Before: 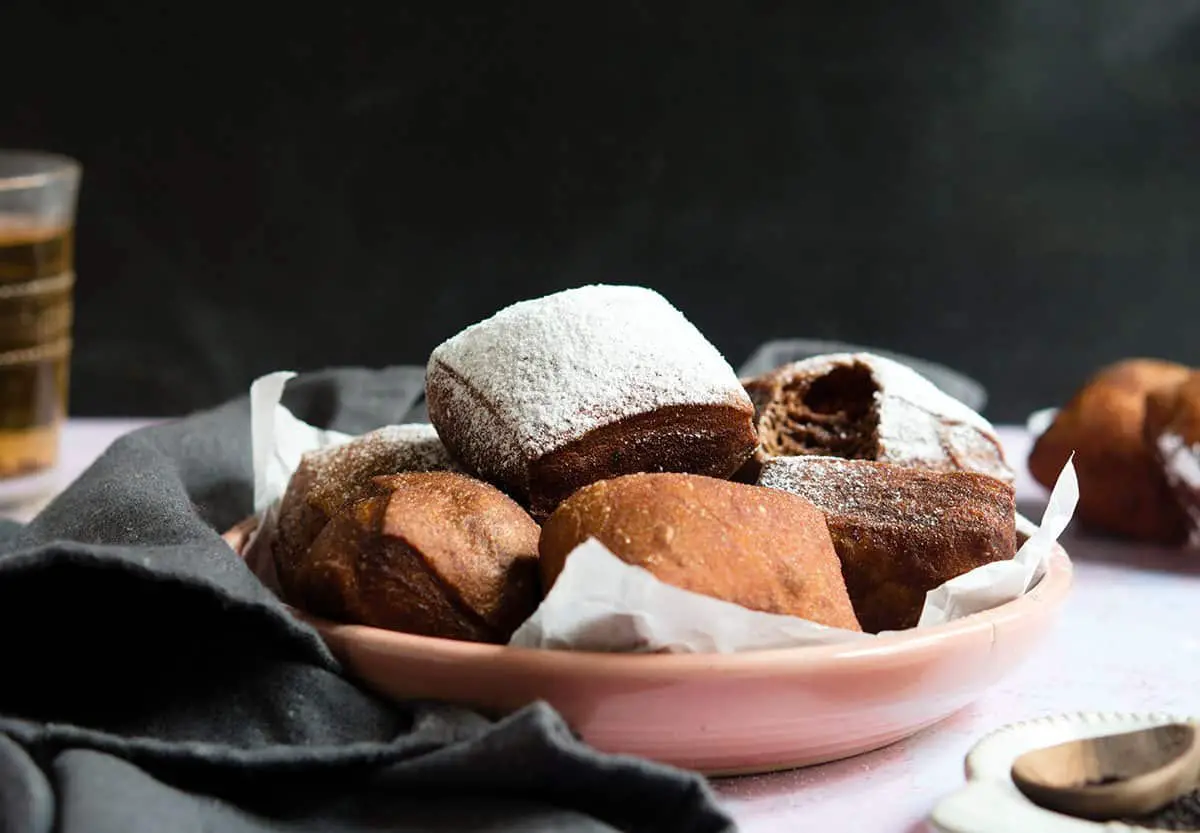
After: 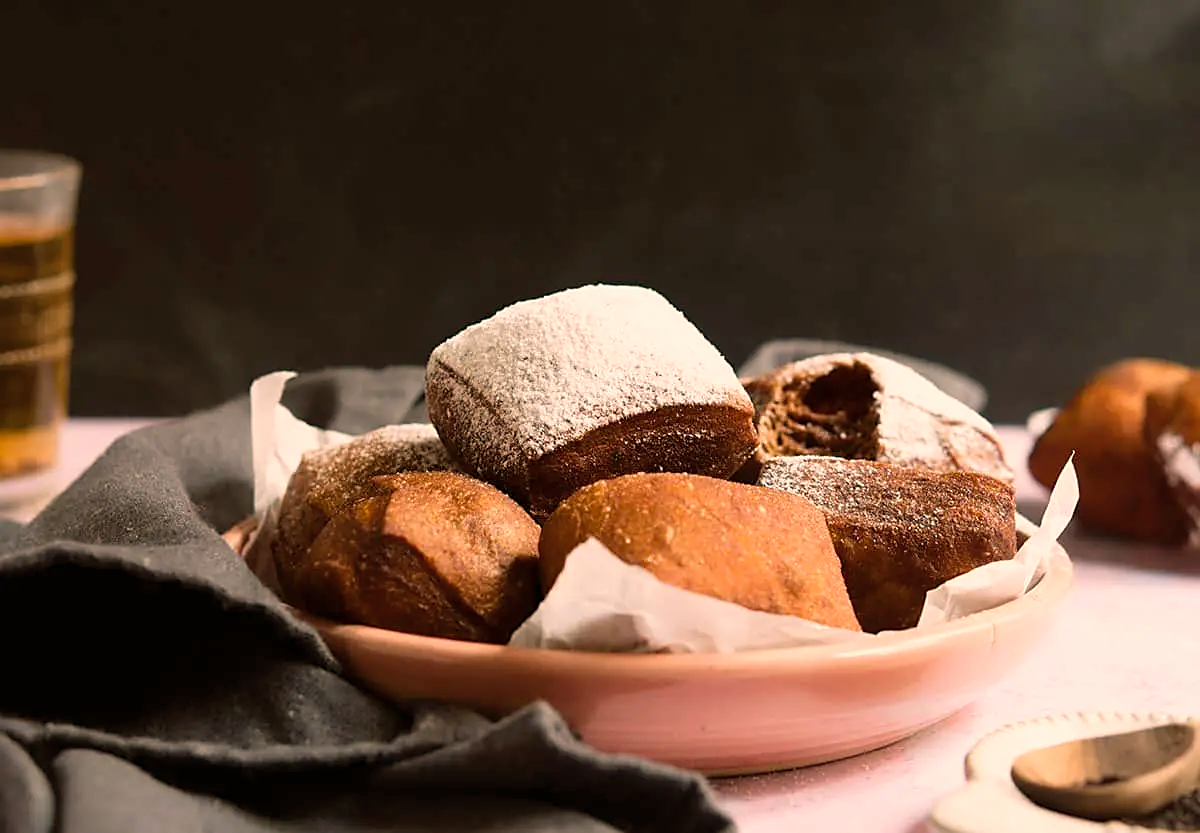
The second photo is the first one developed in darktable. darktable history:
contrast brightness saturation: saturation -0.05
color balance rgb: shadows lift › luminance -5%, shadows lift › chroma 1.1%, shadows lift › hue 219°, power › luminance 10%, power › chroma 2.83%, power › hue 60°, highlights gain › chroma 4.52%, highlights gain › hue 33.33°, saturation formula JzAzBz (2021)
sharpen: radius 1.864, amount 0.398, threshold 1.271
